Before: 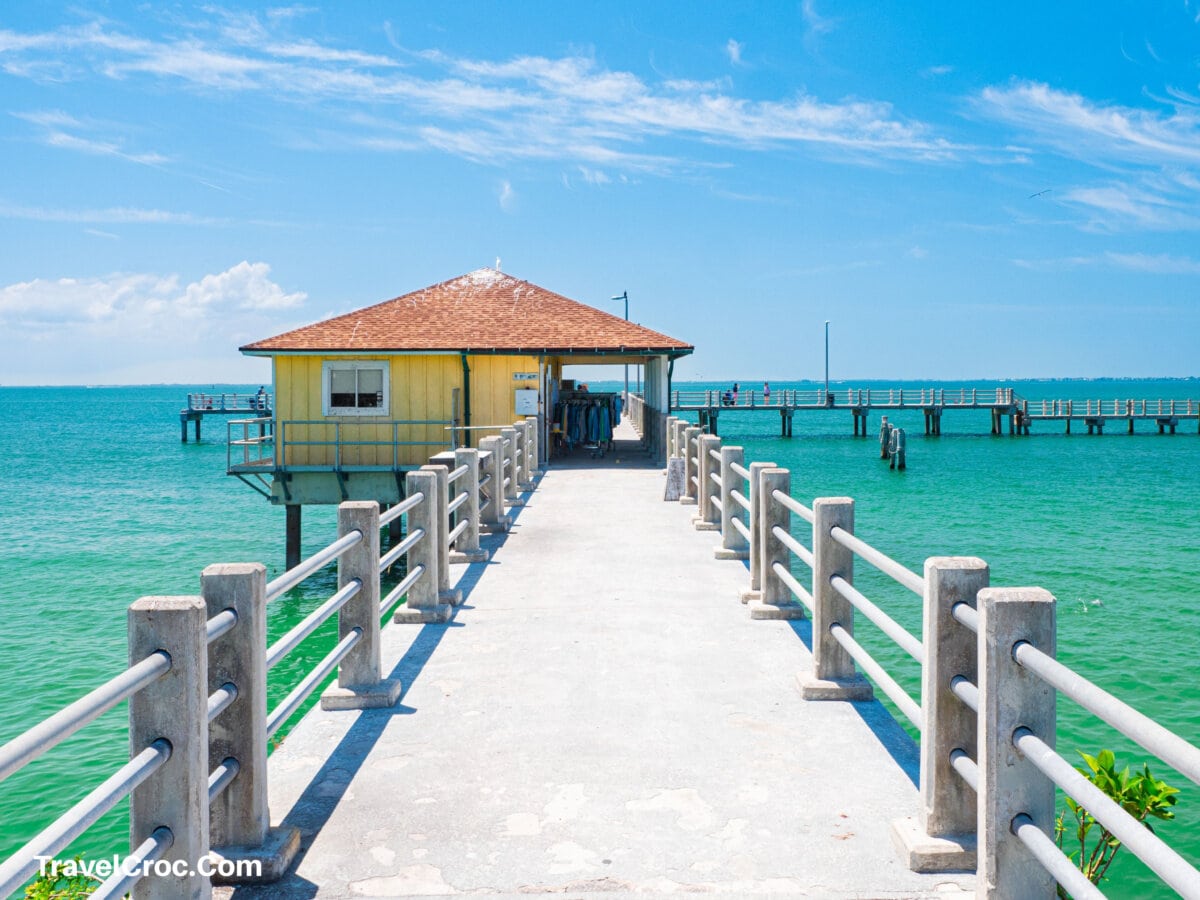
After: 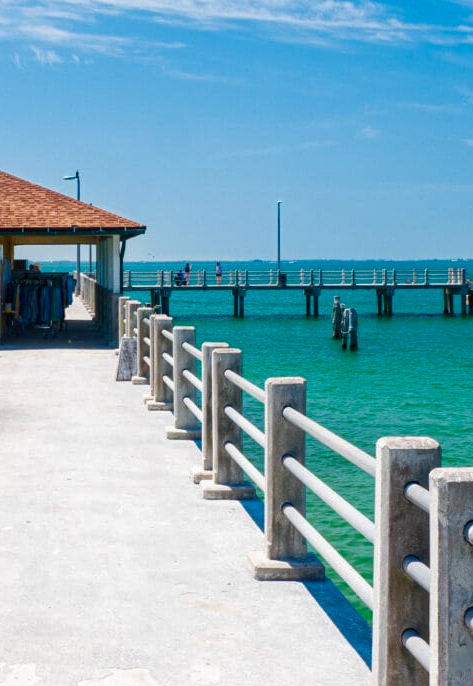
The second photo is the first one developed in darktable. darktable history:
crop: left 45.721%, top 13.393%, right 14.118%, bottom 10.01%
contrast brightness saturation: brightness -0.2, saturation 0.08
